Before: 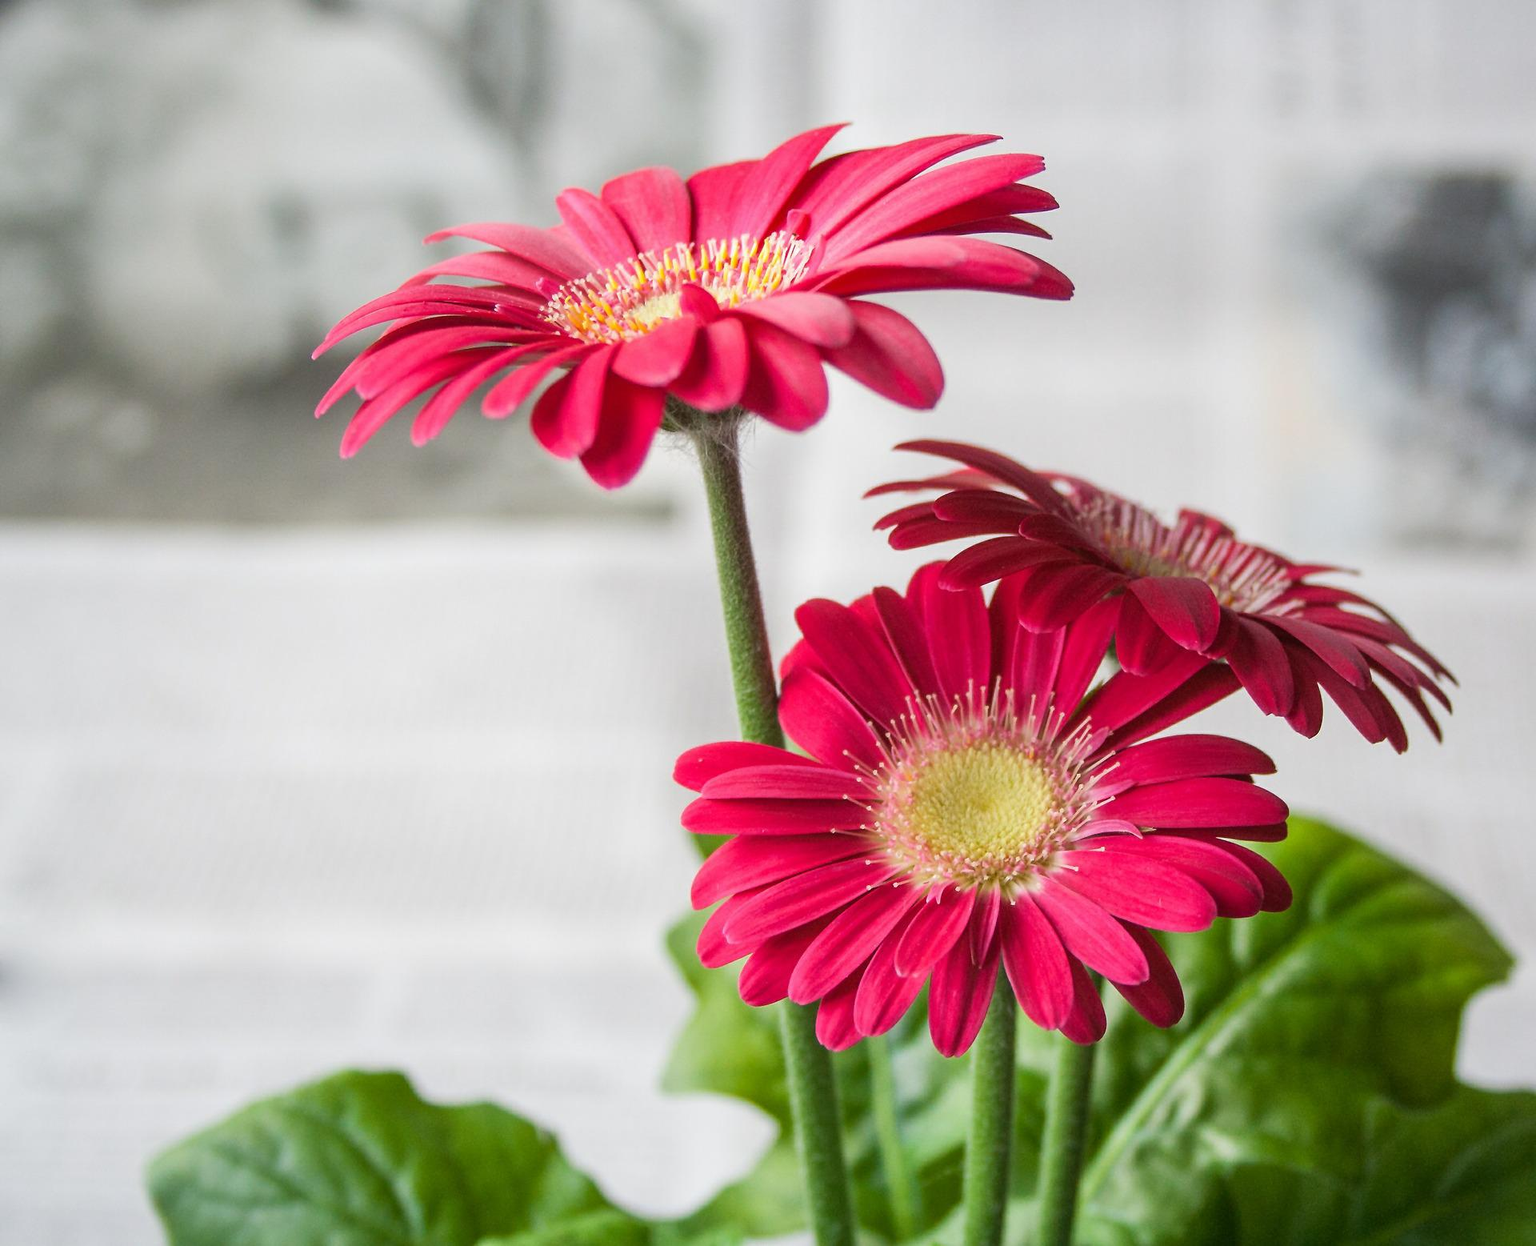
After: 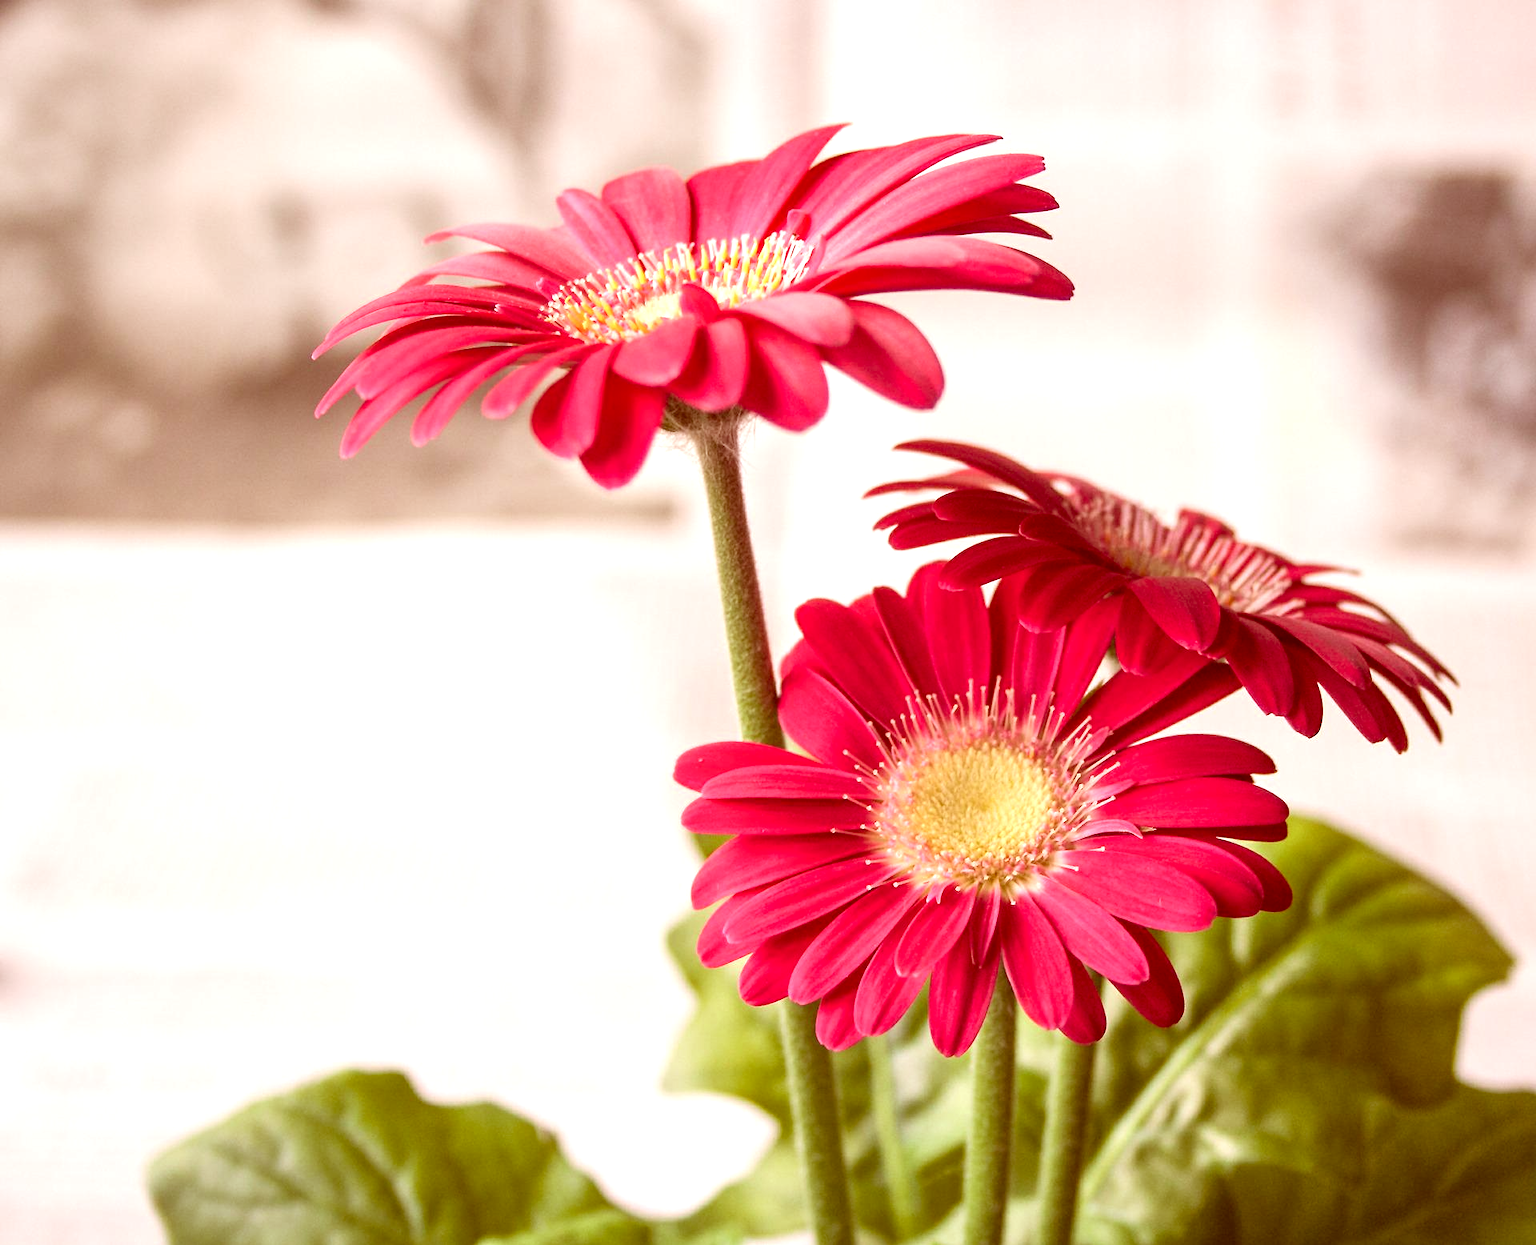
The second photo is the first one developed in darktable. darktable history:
exposure: exposure 0.6 EV, compensate highlight preservation false
color correction: highlights a* 9.03, highlights b* 8.71, shadows a* 40, shadows b* 40, saturation 0.8
